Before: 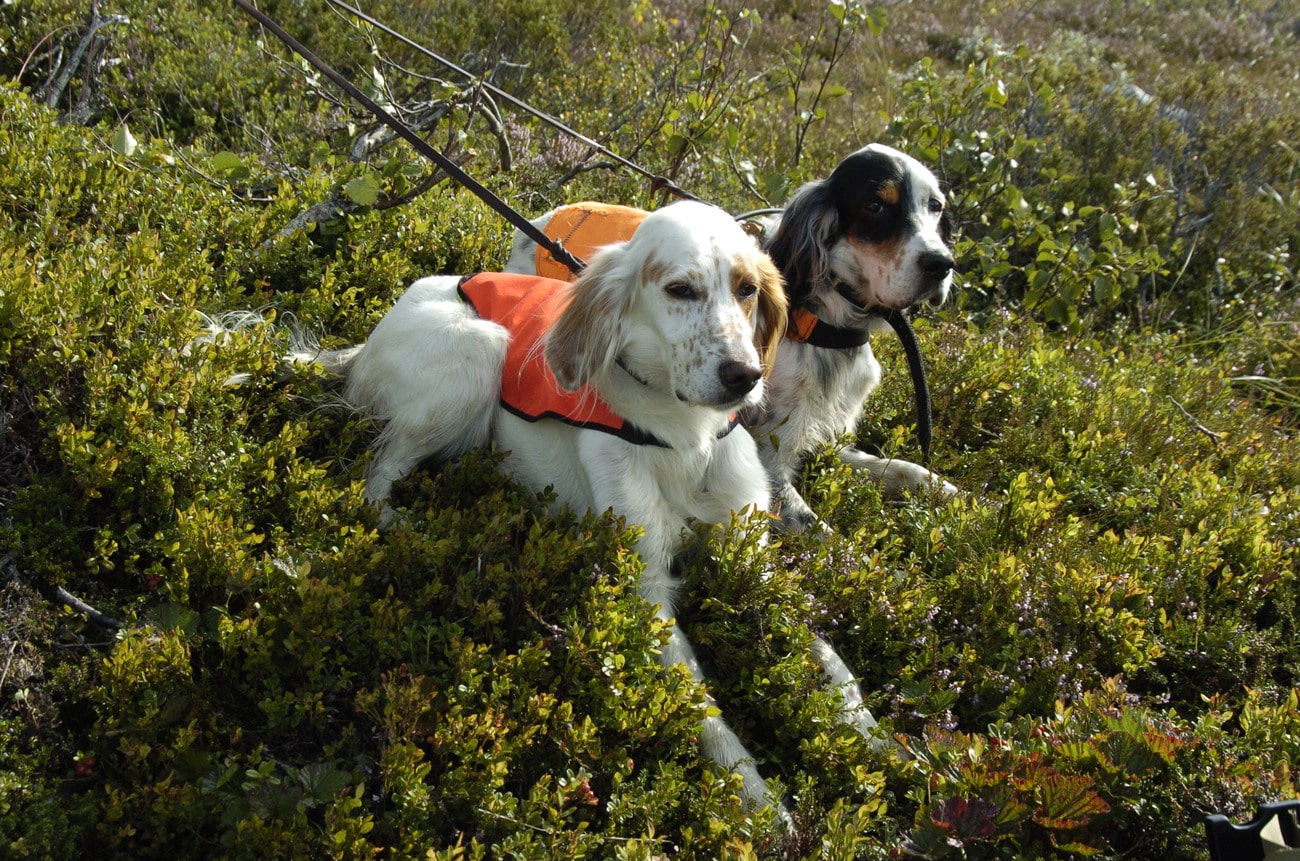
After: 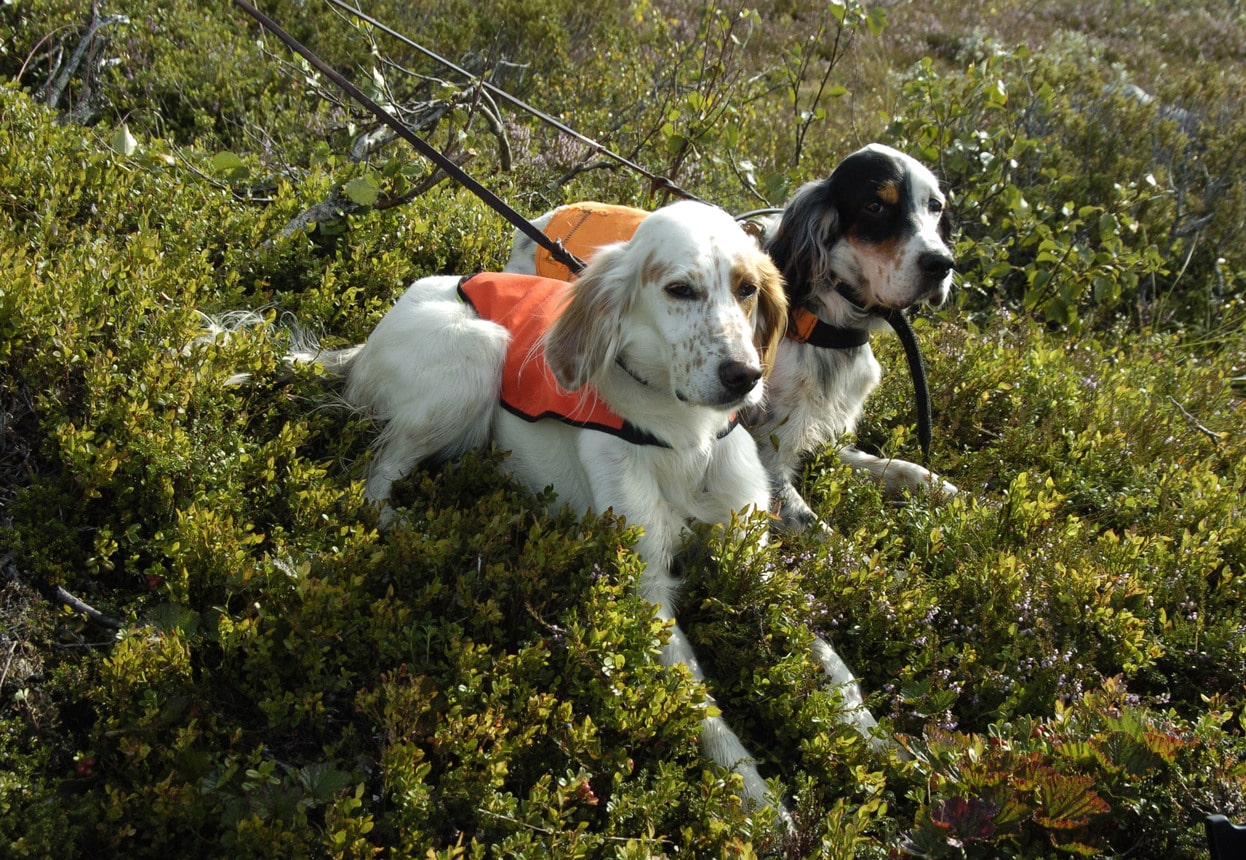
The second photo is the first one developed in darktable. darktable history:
contrast brightness saturation: contrast 0.01, saturation -0.05
crop: right 4.126%, bottom 0.031%
